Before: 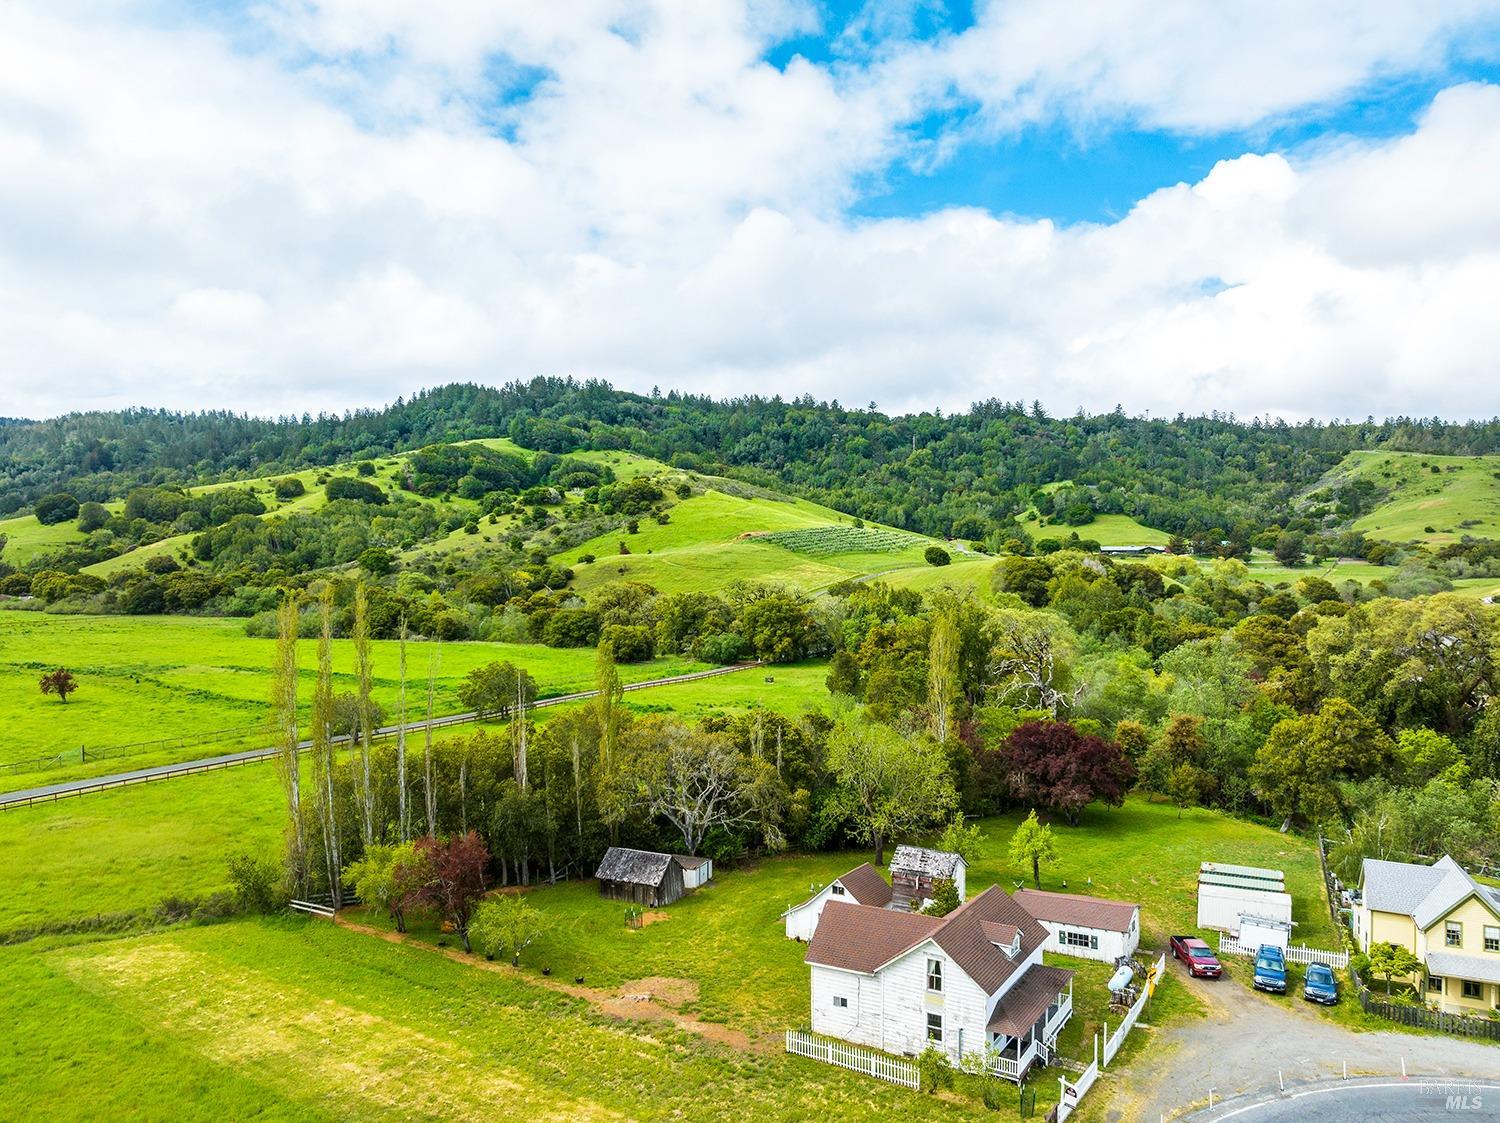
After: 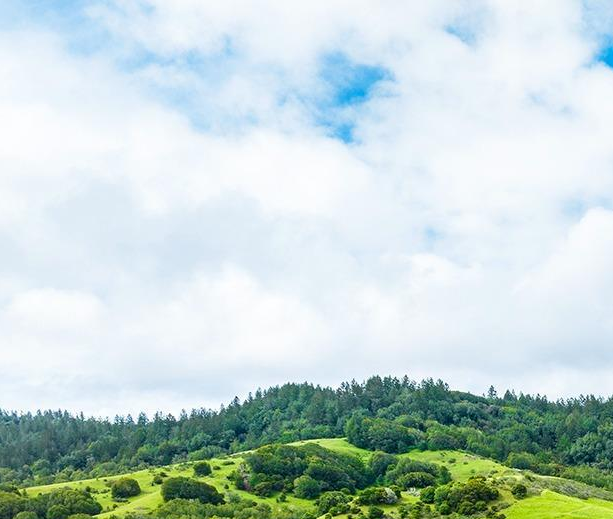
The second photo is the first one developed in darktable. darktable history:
exposure: black level correction 0.001, compensate highlight preservation false
crop and rotate: left 10.976%, top 0.081%, right 48.093%, bottom 53.683%
